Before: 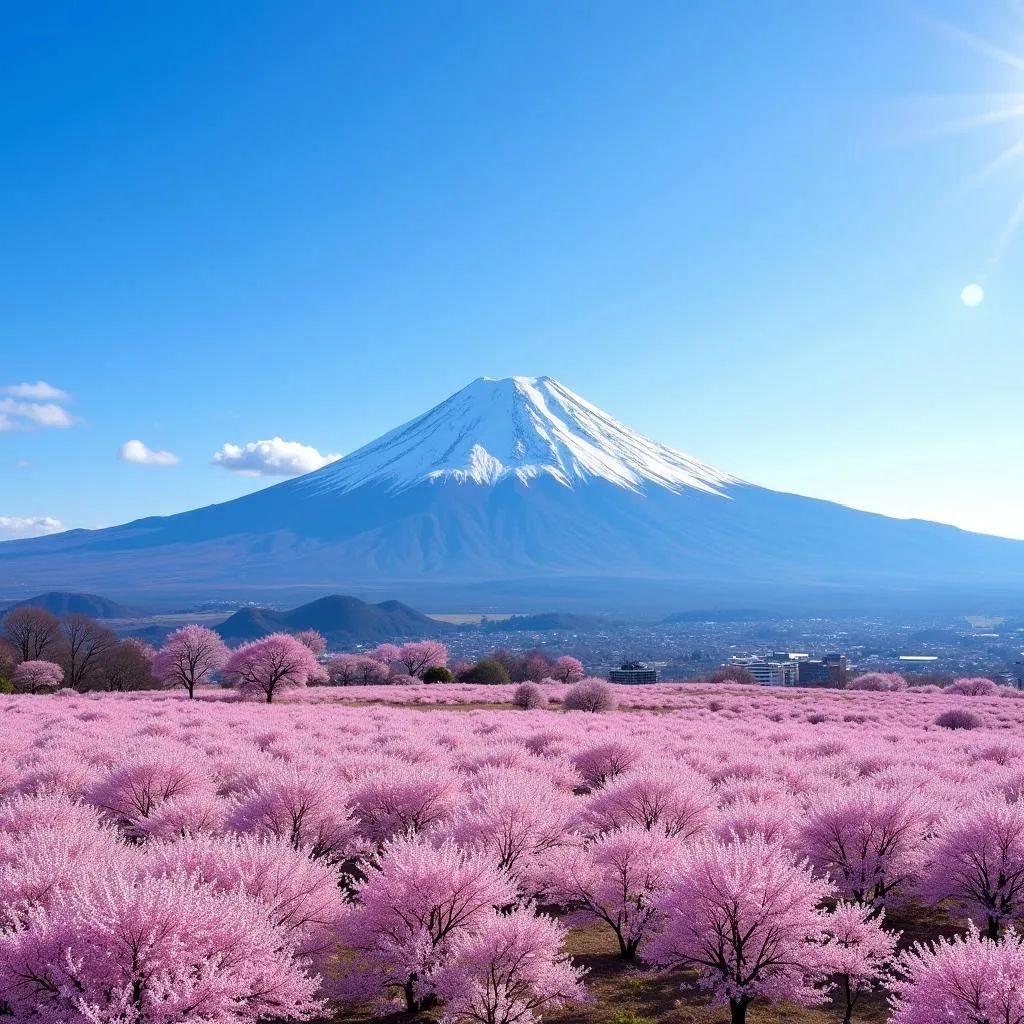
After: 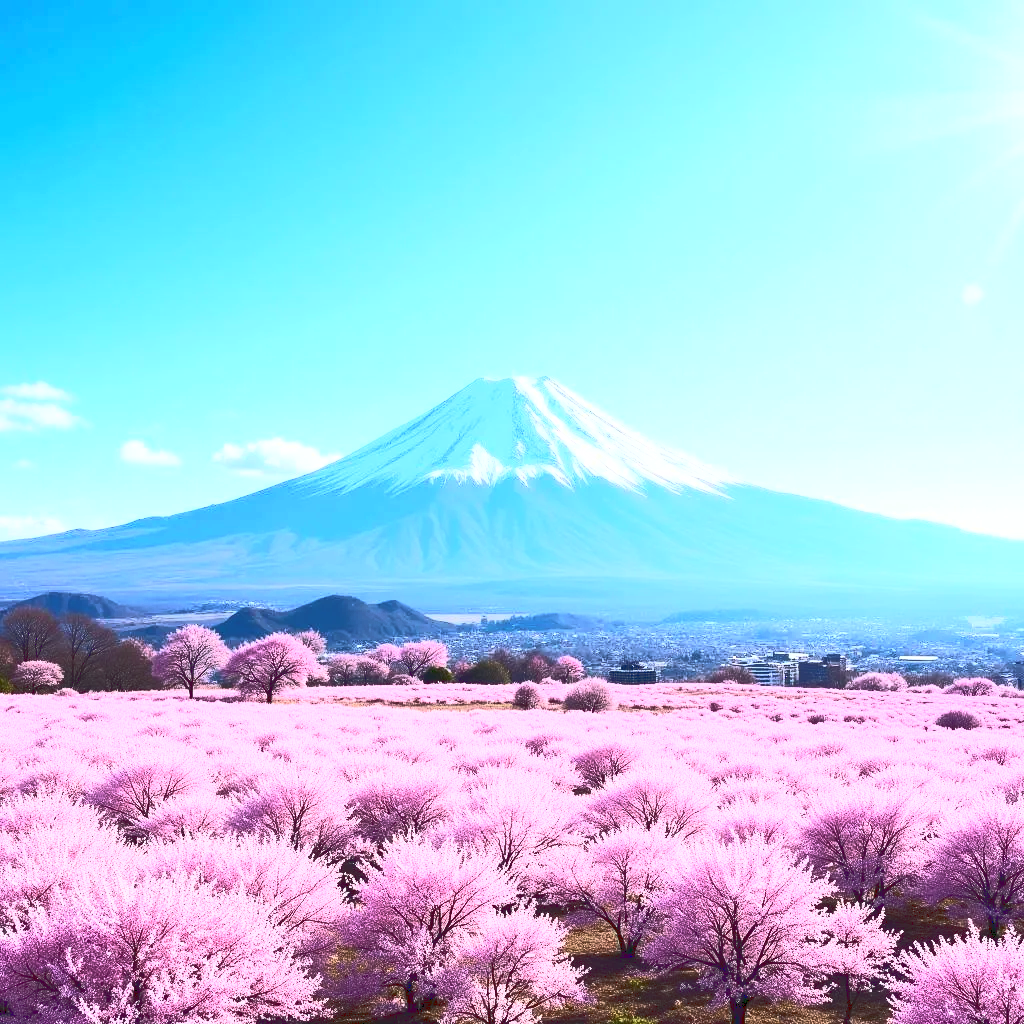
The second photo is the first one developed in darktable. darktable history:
base curve: curves: ch0 [(0, 0.015) (0.085, 0.116) (0.134, 0.298) (0.19, 0.545) (0.296, 0.764) (0.599, 0.982) (1, 1)]
